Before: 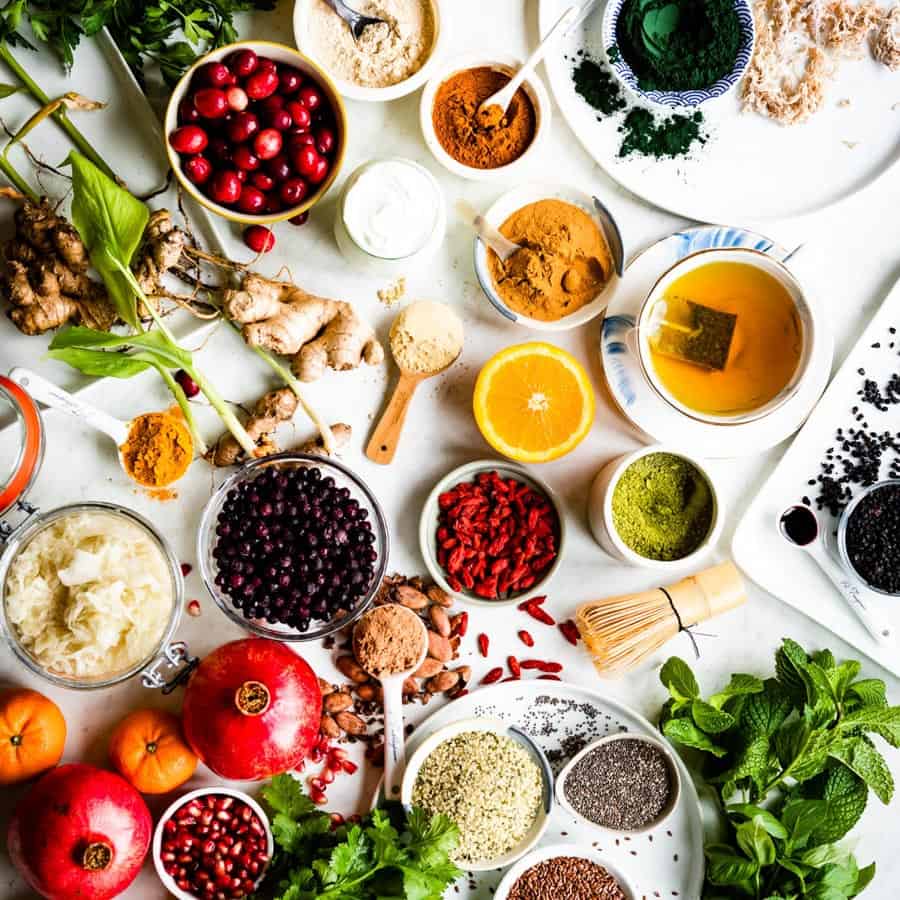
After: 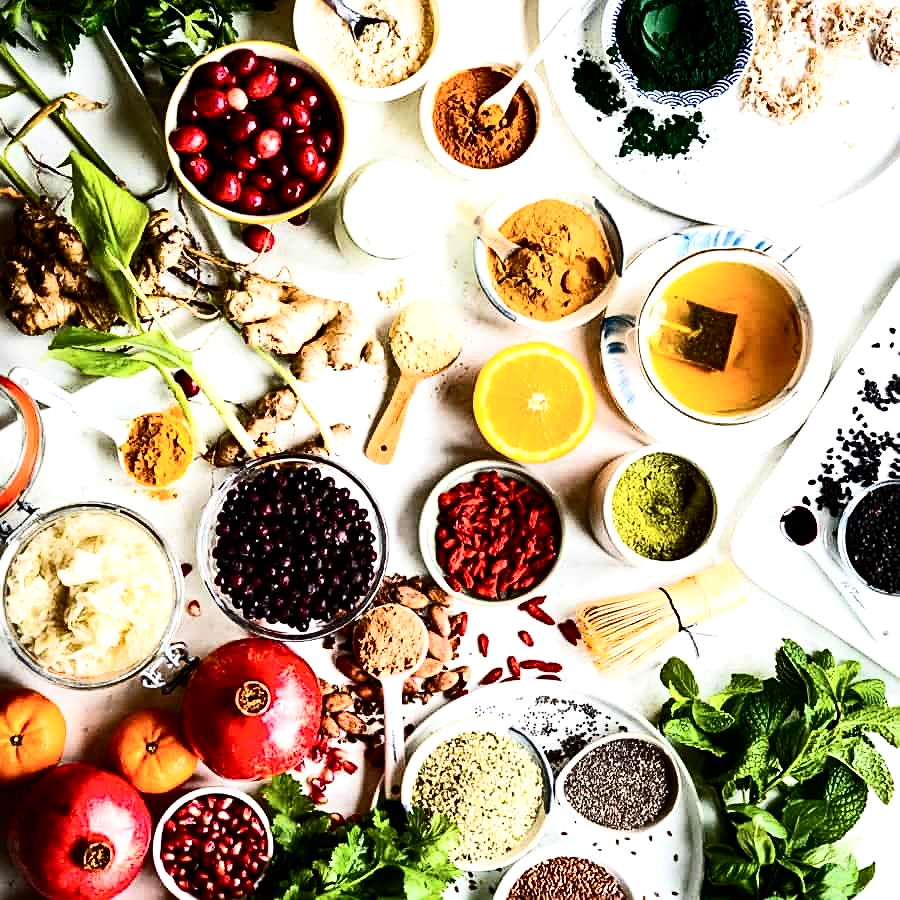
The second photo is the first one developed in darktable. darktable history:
tone equalizer: -8 EV -0.417 EV, -7 EV -0.389 EV, -6 EV -0.333 EV, -5 EV -0.222 EV, -3 EV 0.222 EV, -2 EV 0.333 EV, -1 EV 0.389 EV, +0 EV 0.417 EV, edges refinement/feathering 500, mask exposure compensation -1.57 EV, preserve details no
sharpen: on, module defaults
contrast brightness saturation: contrast 0.28
